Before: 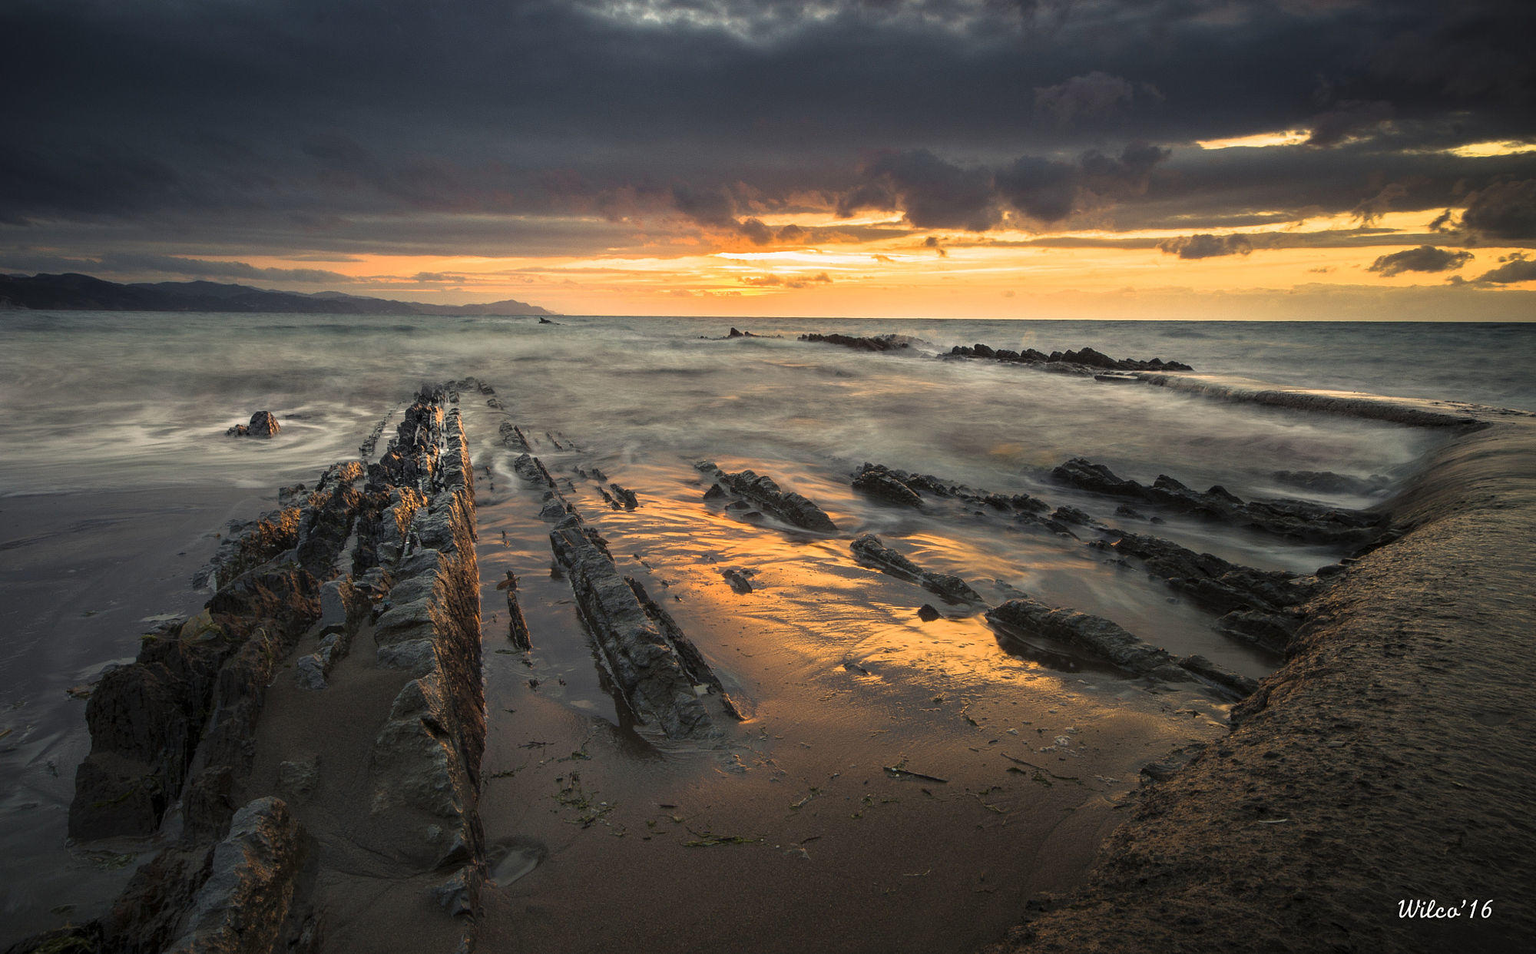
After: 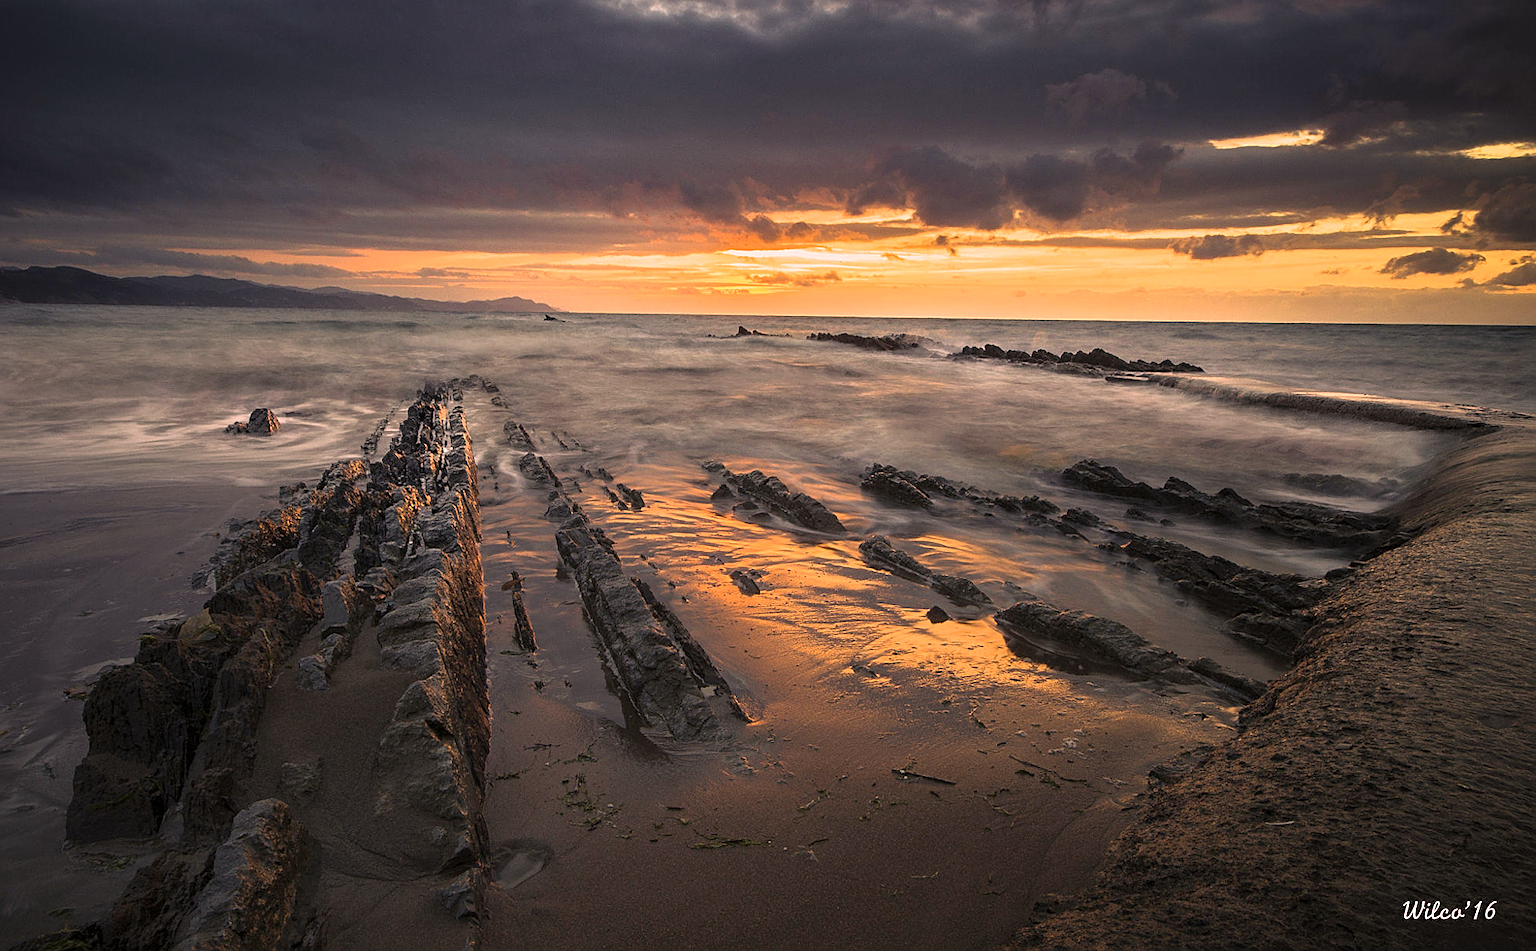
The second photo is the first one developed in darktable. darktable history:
crop: top 0.05%, bottom 0.098%
color correction: highlights a* 14.52, highlights b* 4.84
sharpen: on, module defaults
rotate and perspective: rotation 0.174°, lens shift (vertical) 0.013, lens shift (horizontal) 0.019, shear 0.001, automatic cropping original format, crop left 0.007, crop right 0.991, crop top 0.016, crop bottom 0.997
